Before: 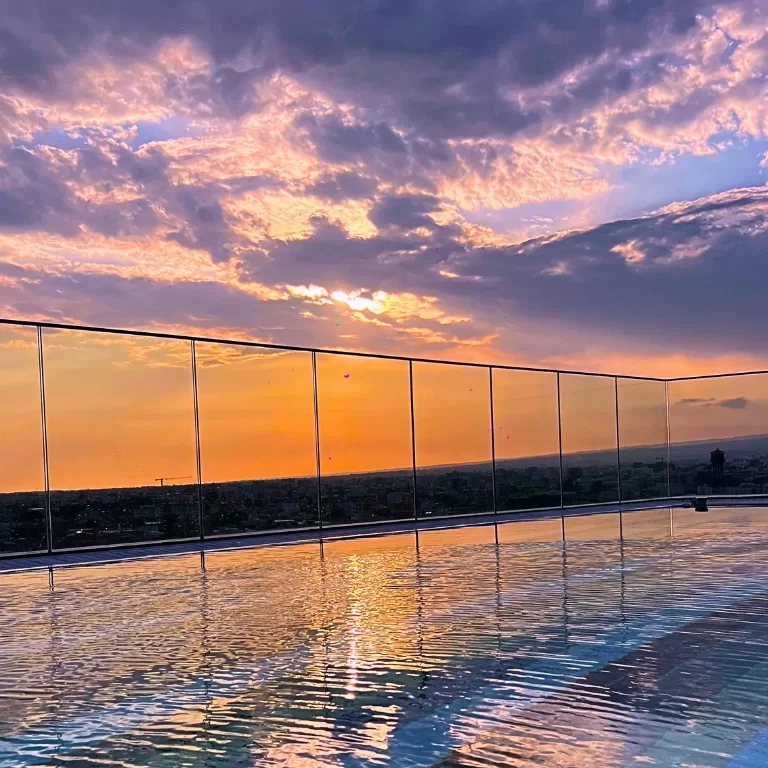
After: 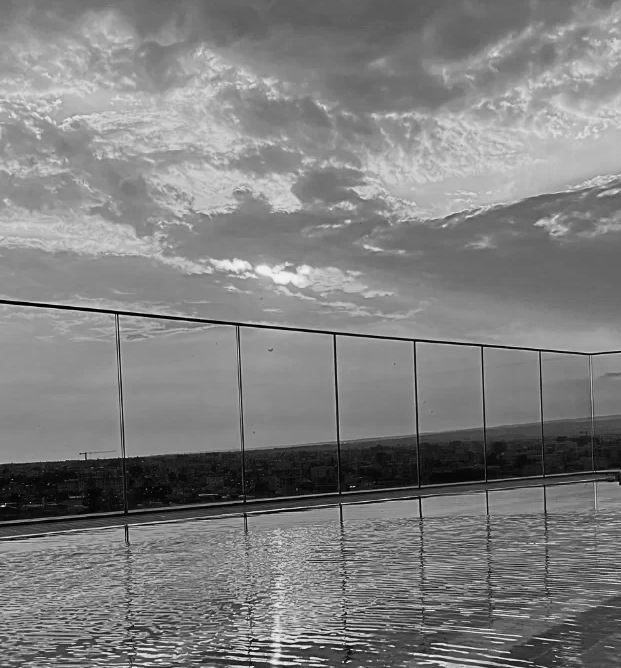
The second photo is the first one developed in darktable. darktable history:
color calibration: output gray [0.246, 0.254, 0.501, 0], gray › normalize channels true, illuminant same as pipeline (D50), adaptation XYZ, x 0.346, y 0.359, gamut compression 0
color contrast: blue-yellow contrast 0.62
crop: left 9.929%, top 3.475%, right 9.188%, bottom 9.529%
